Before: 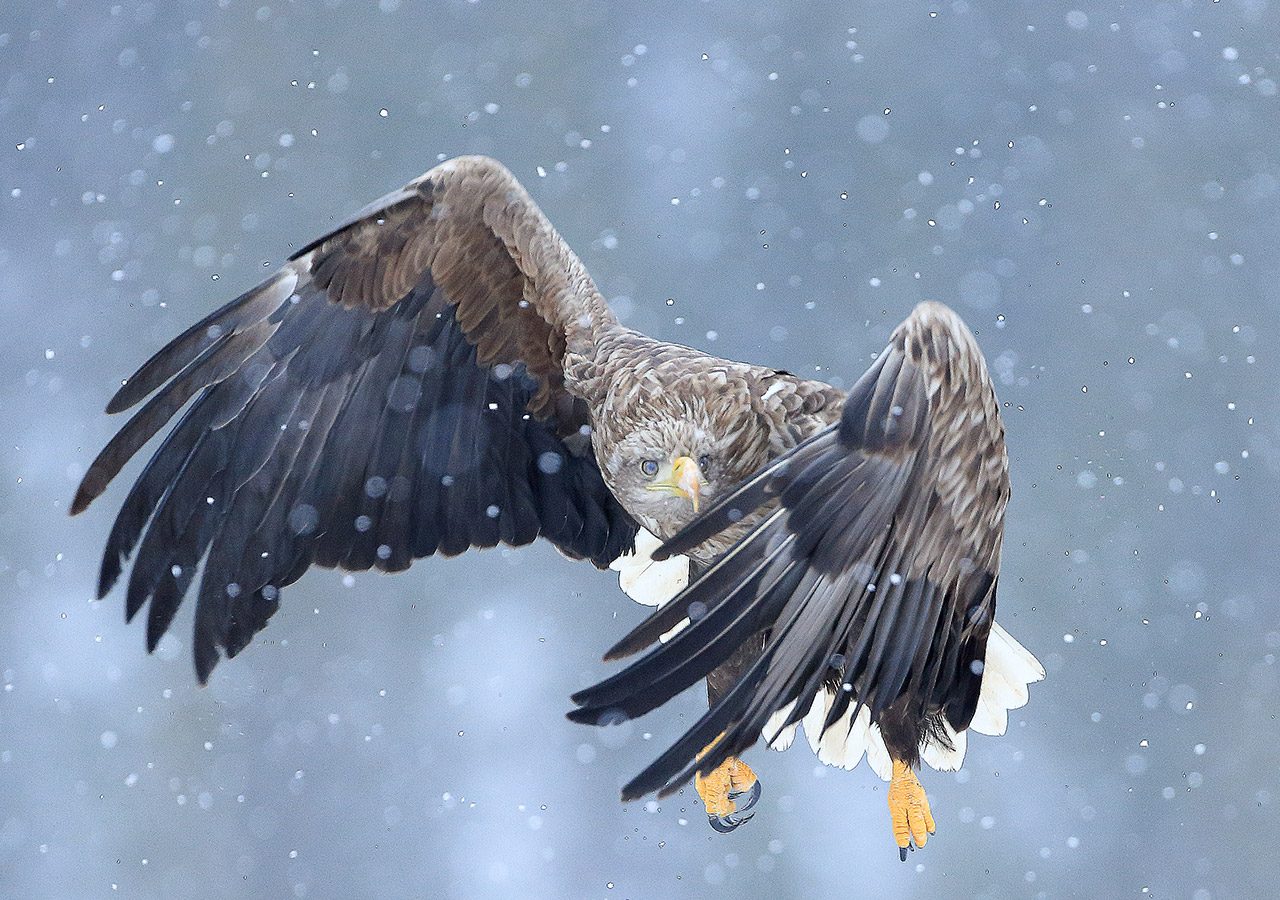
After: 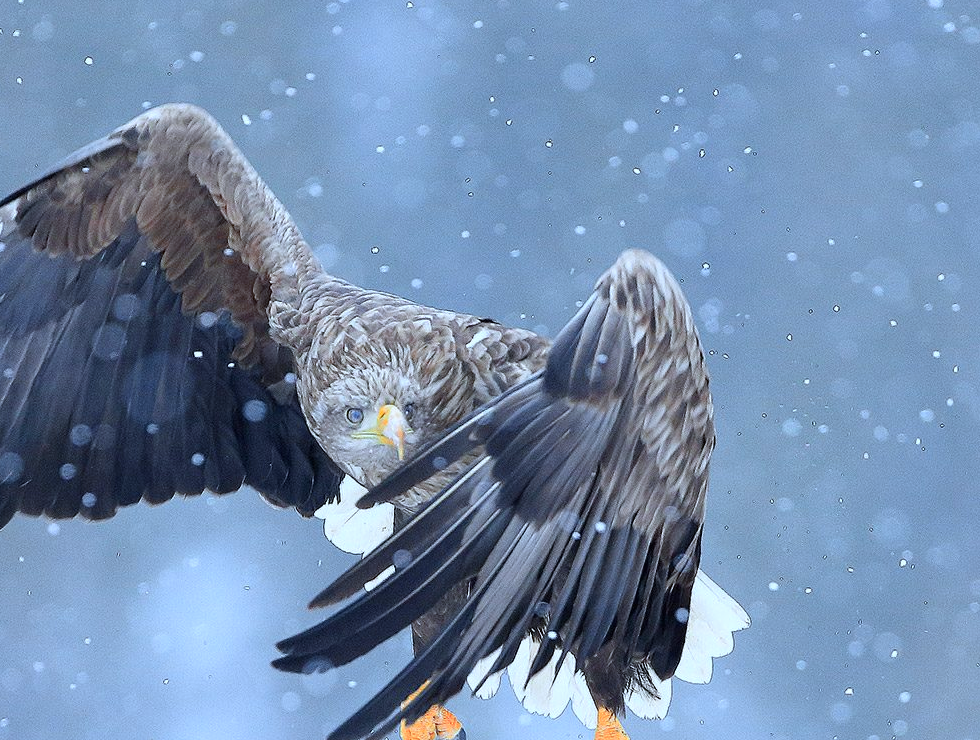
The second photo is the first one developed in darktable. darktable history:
crop: left 23.095%, top 5.827%, bottom 11.854%
white balance: red 0.924, blue 1.095
color zones: curves: ch1 [(0.24, 0.634) (0.75, 0.5)]; ch2 [(0.253, 0.437) (0.745, 0.491)], mix 102.12%
